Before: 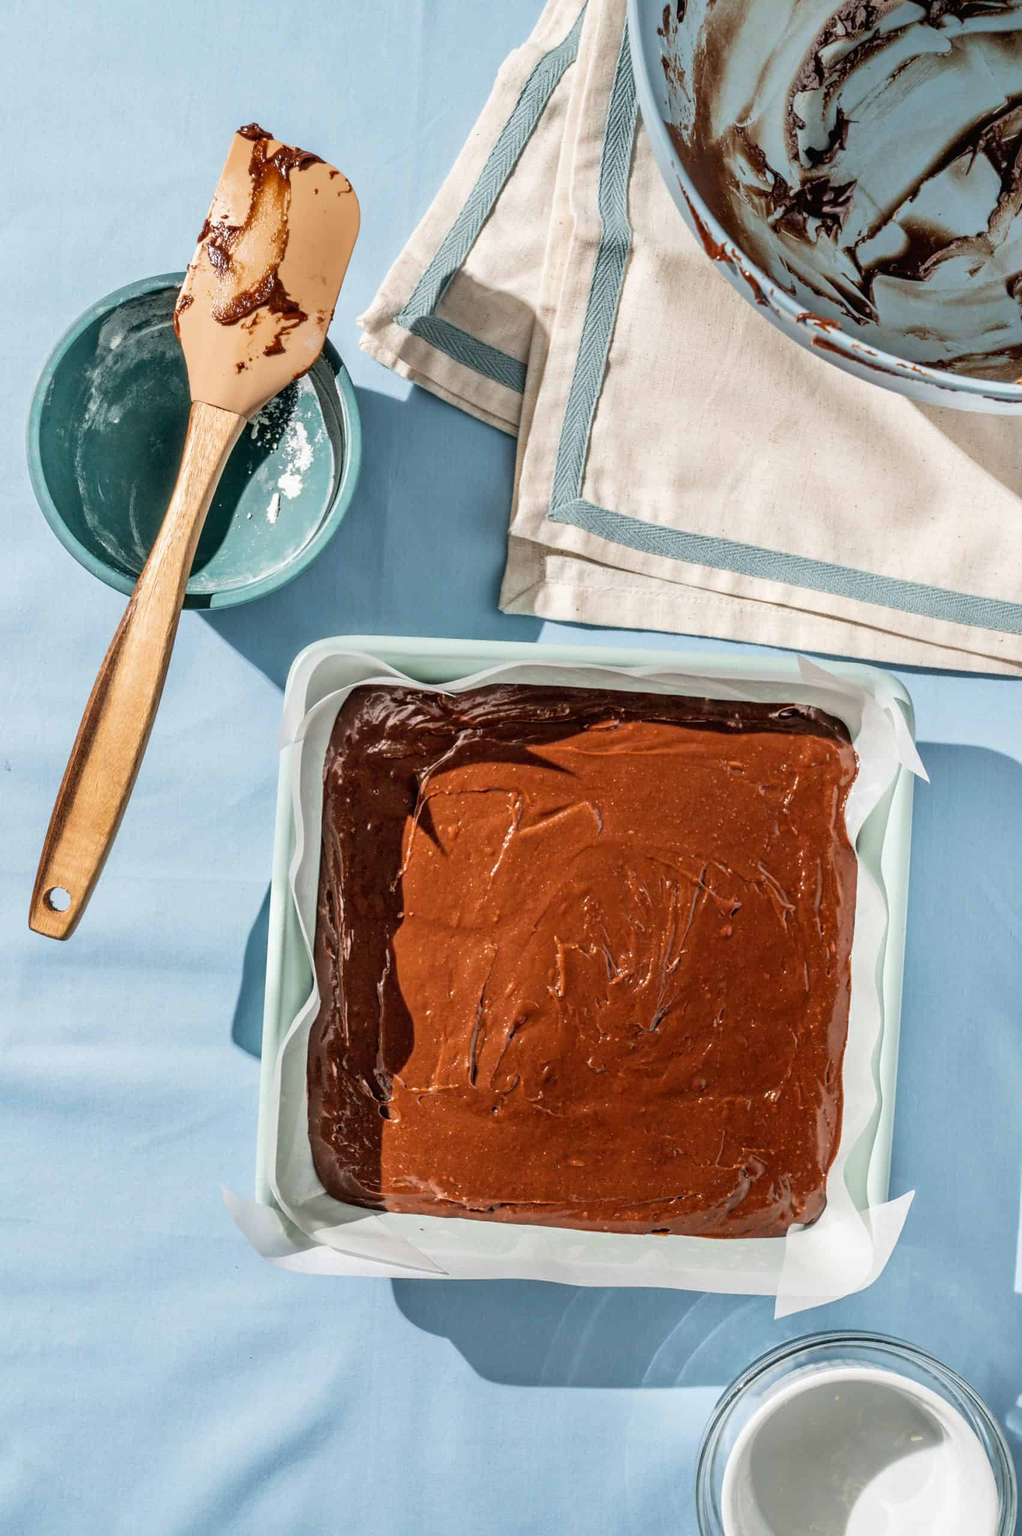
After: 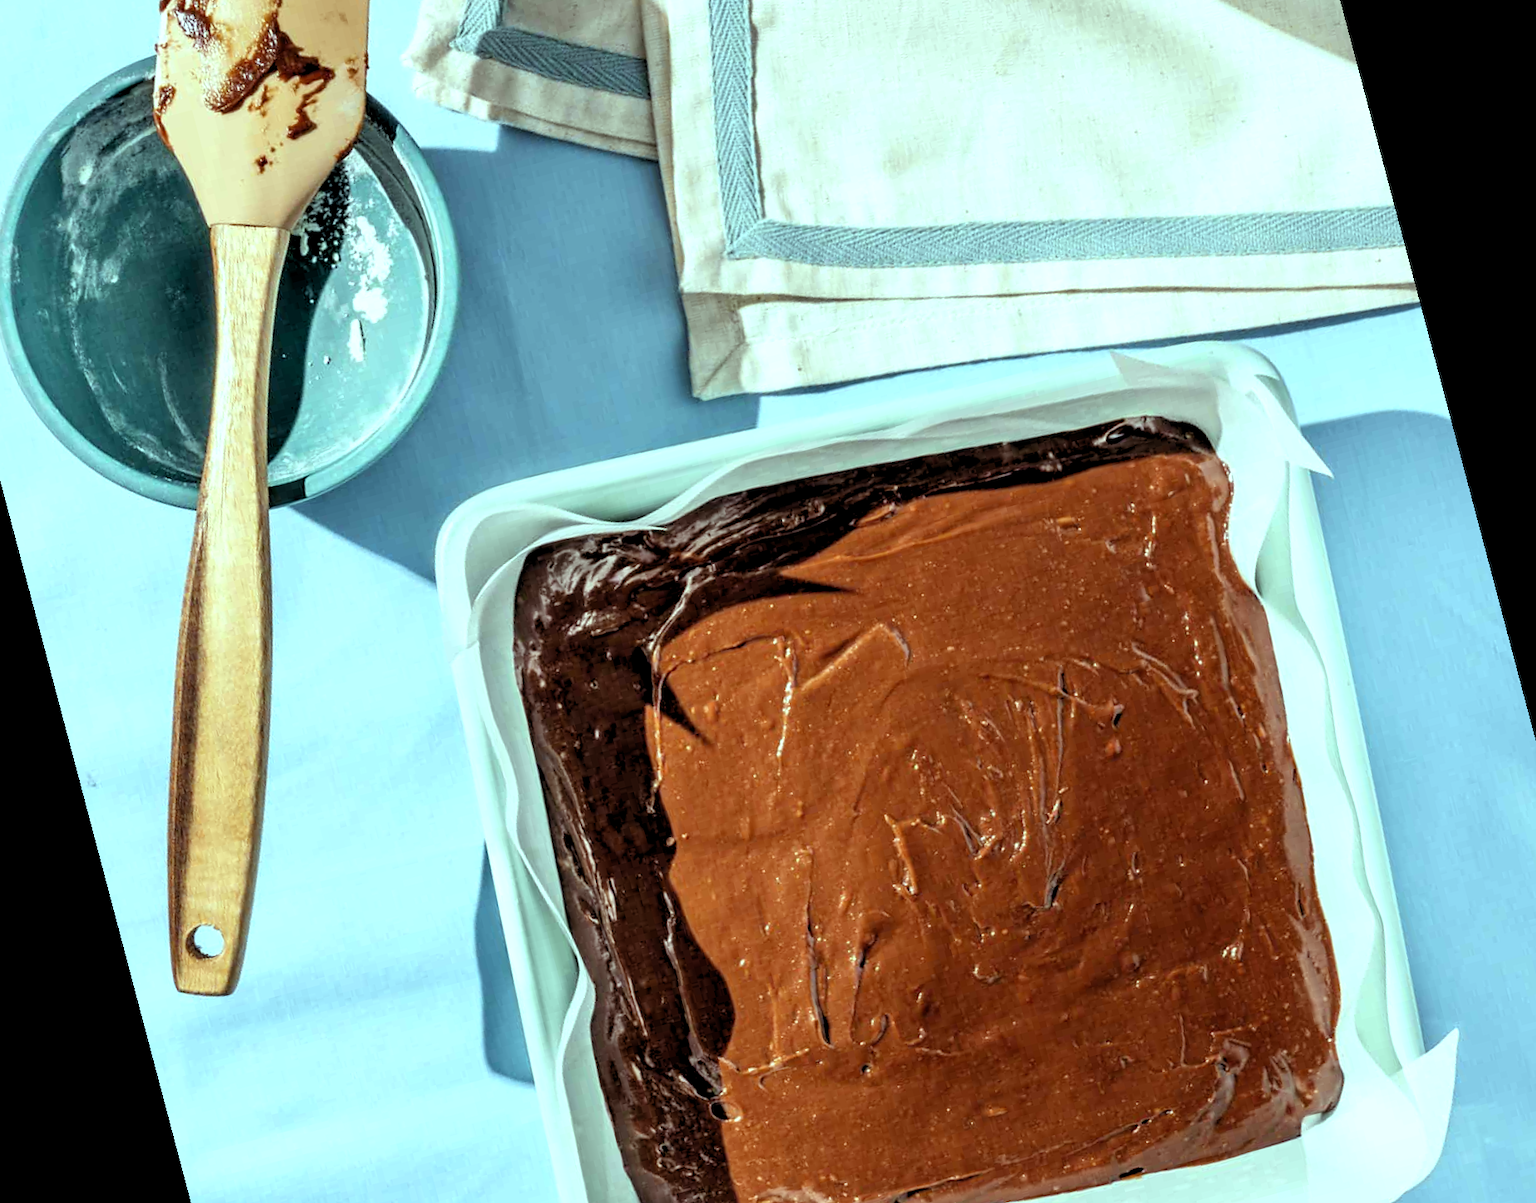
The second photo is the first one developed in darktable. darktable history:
rgb levels: levels [[0.01, 0.419, 0.839], [0, 0.5, 1], [0, 0.5, 1]]
color balance: mode lift, gamma, gain (sRGB), lift [0.997, 0.979, 1.021, 1.011], gamma [1, 1.084, 0.916, 0.998], gain [1, 0.87, 1.13, 1.101], contrast 4.55%, contrast fulcrum 38.24%, output saturation 104.09%
rotate and perspective: rotation -14.8°, crop left 0.1, crop right 0.903, crop top 0.25, crop bottom 0.748
